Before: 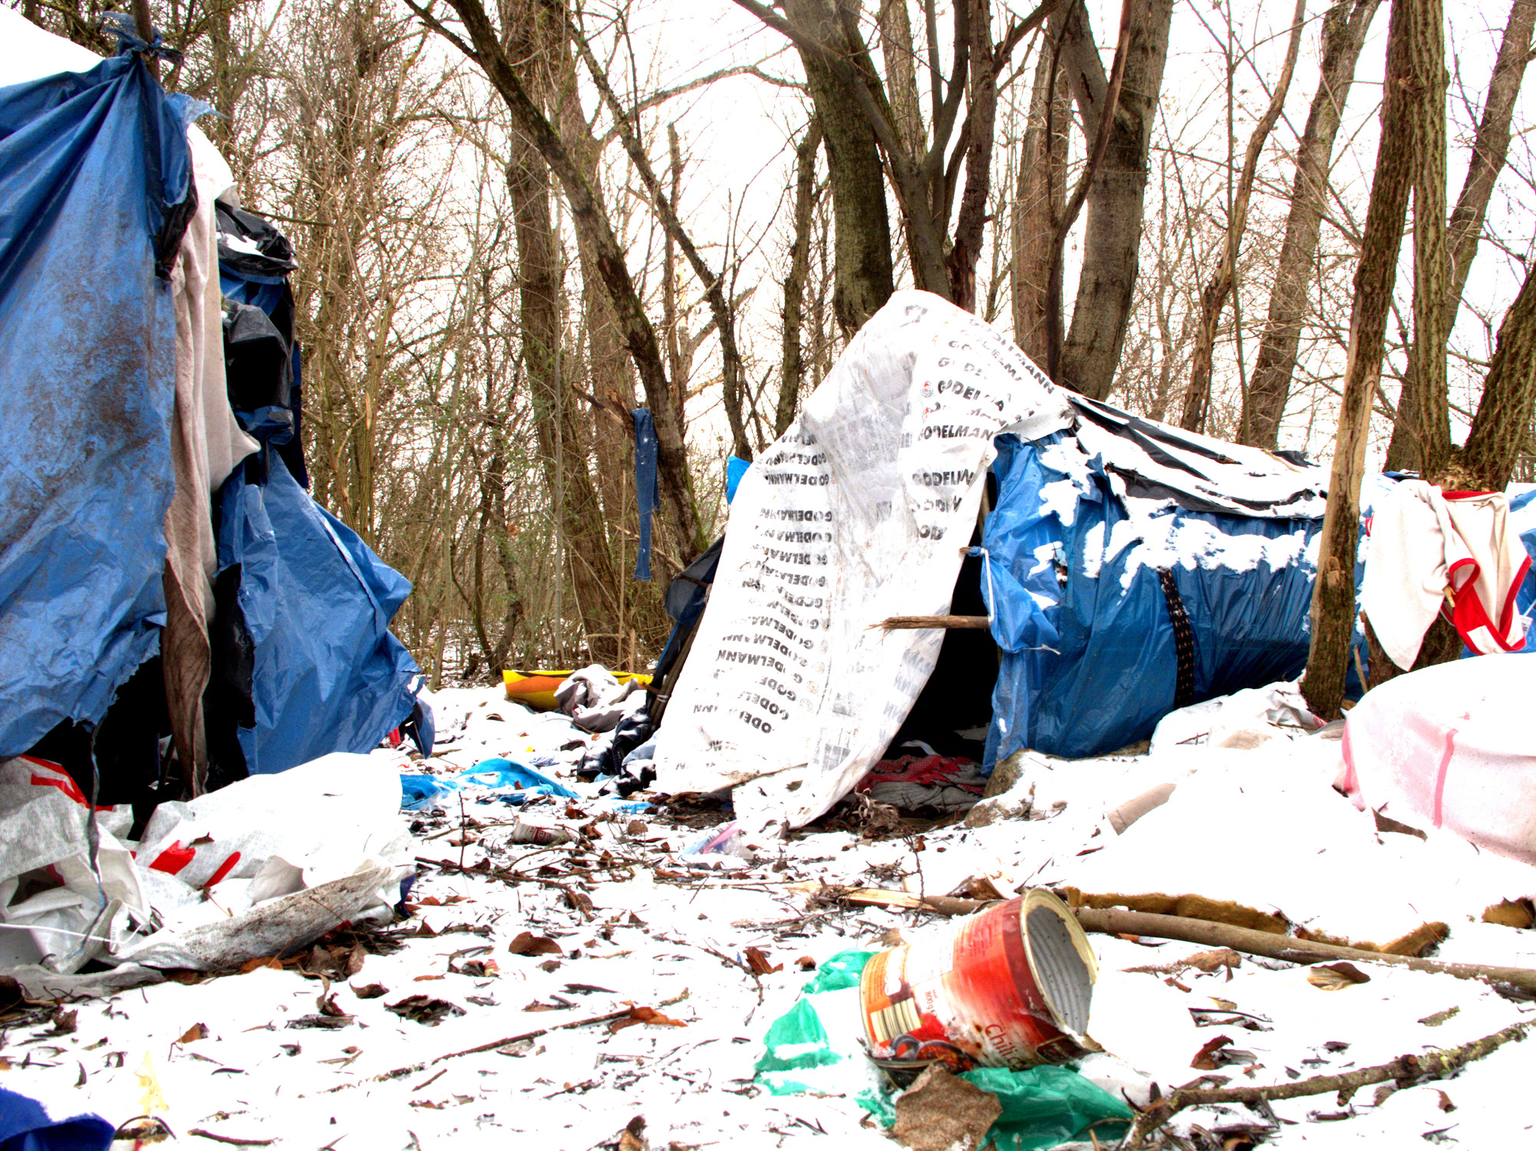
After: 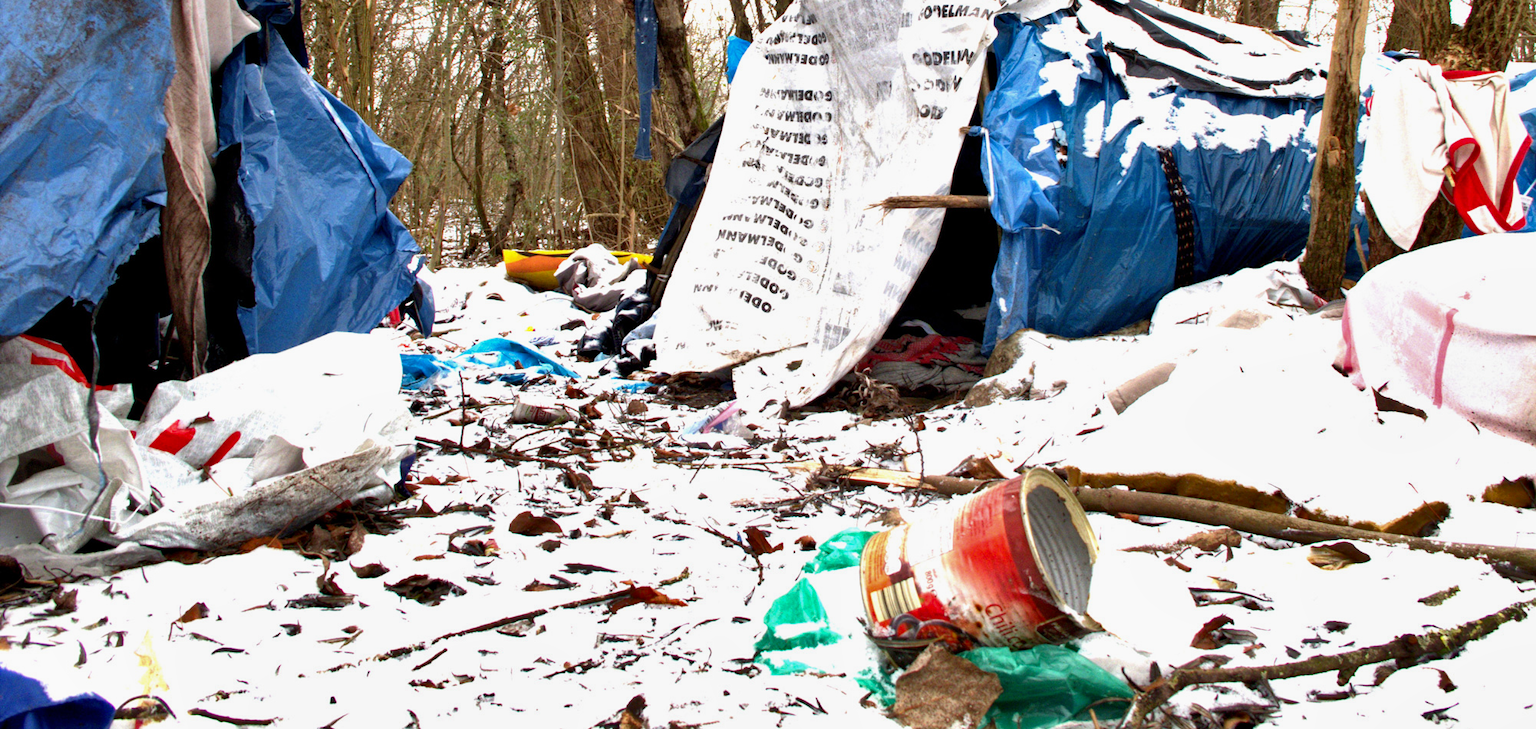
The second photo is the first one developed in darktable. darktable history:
shadows and highlights: white point adjustment 0.055, soften with gaussian
crop and rotate: top 36.556%
exposure: exposure -0.072 EV, compensate highlight preservation false
